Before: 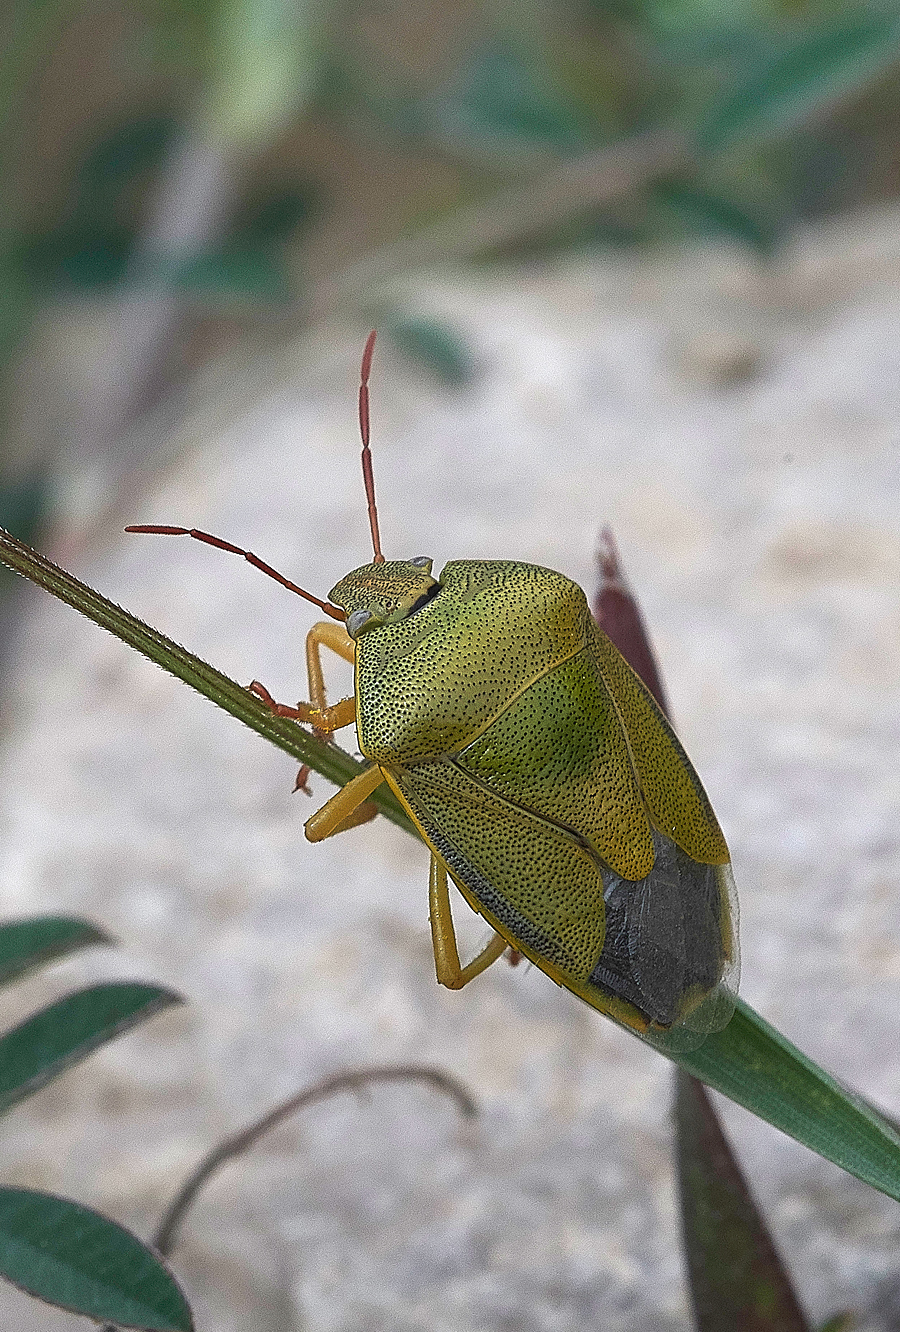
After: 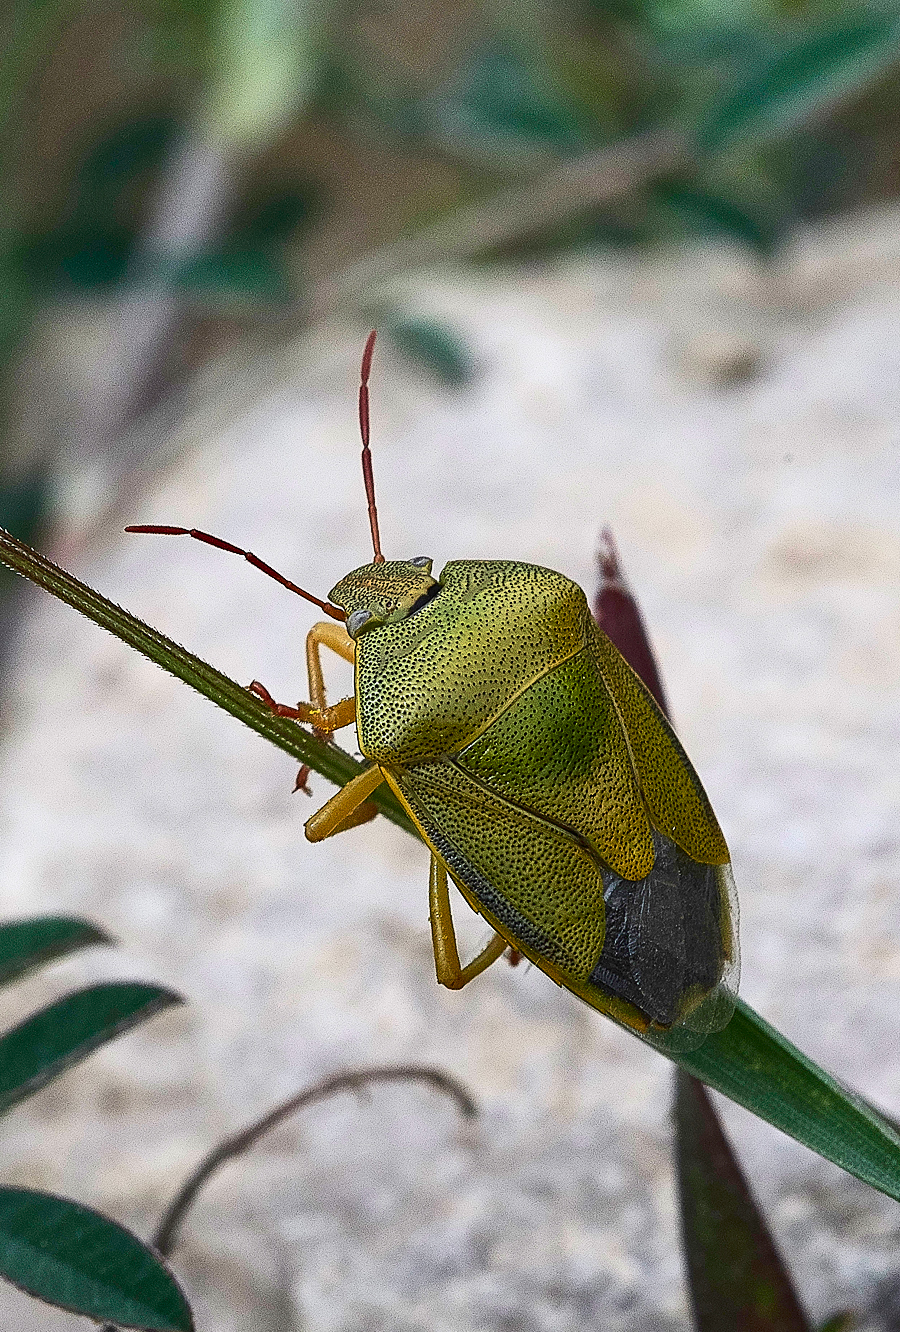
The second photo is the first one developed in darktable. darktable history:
contrast brightness saturation: contrast 0.4, brightness 0.05, saturation 0.25
tone equalizer: -8 EV 0.25 EV, -7 EV 0.417 EV, -6 EV 0.417 EV, -5 EV 0.25 EV, -3 EV -0.25 EV, -2 EV -0.417 EV, -1 EV -0.417 EV, +0 EV -0.25 EV, edges refinement/feathering 500, mask exposure compensation -1.57 EV, preserve details guided filter
